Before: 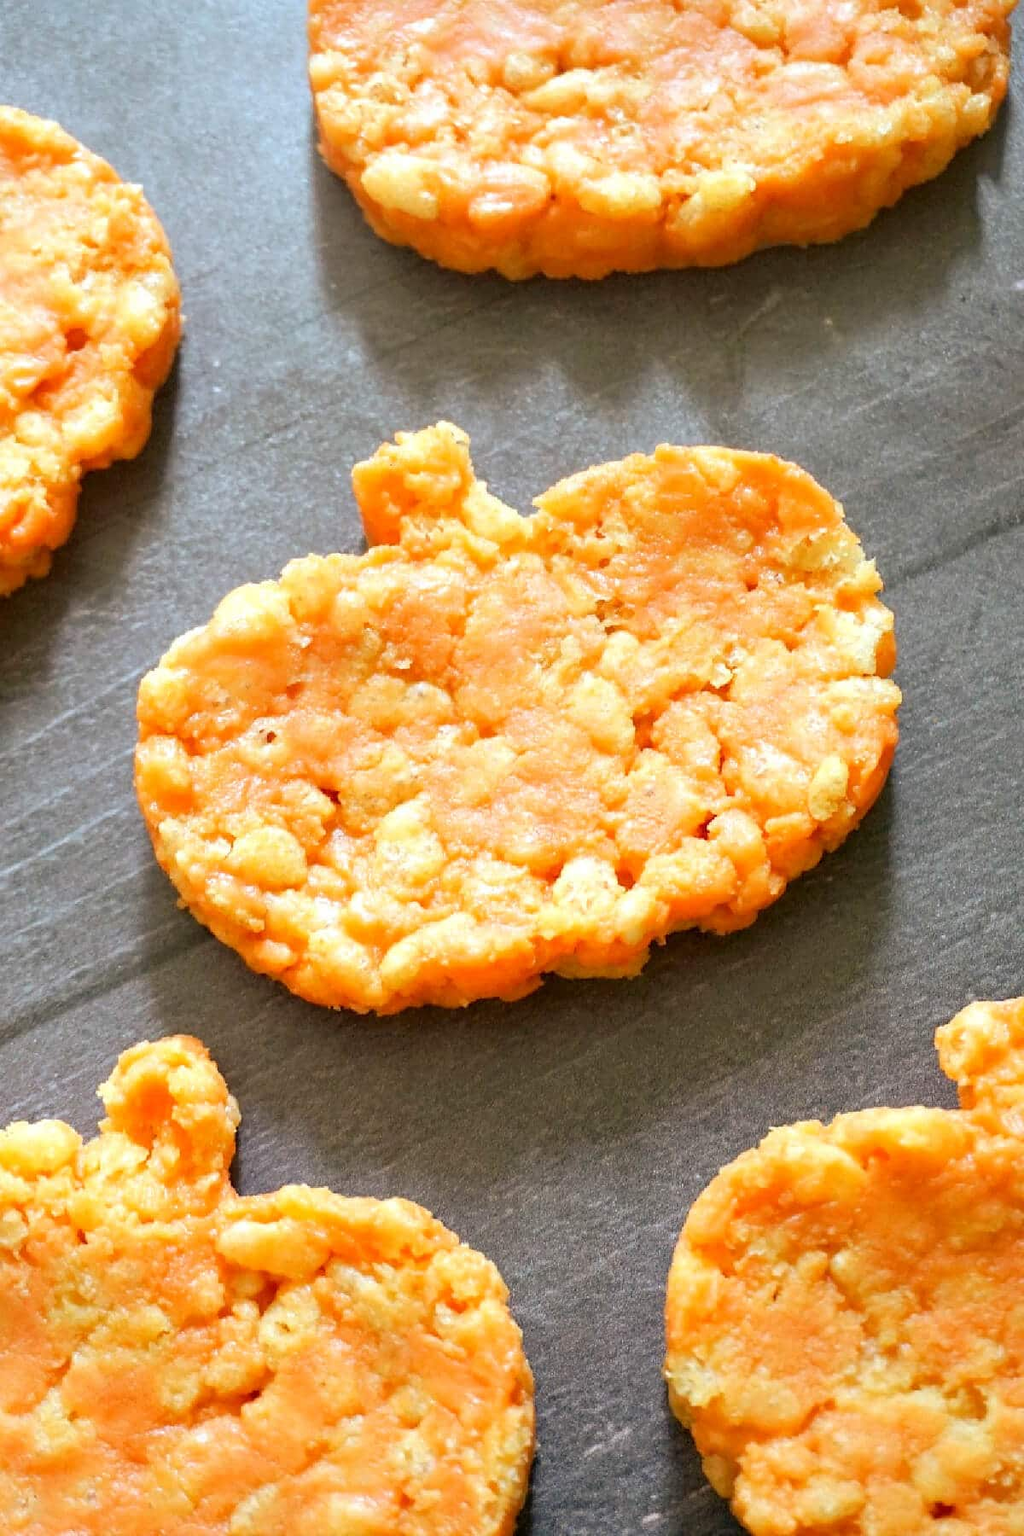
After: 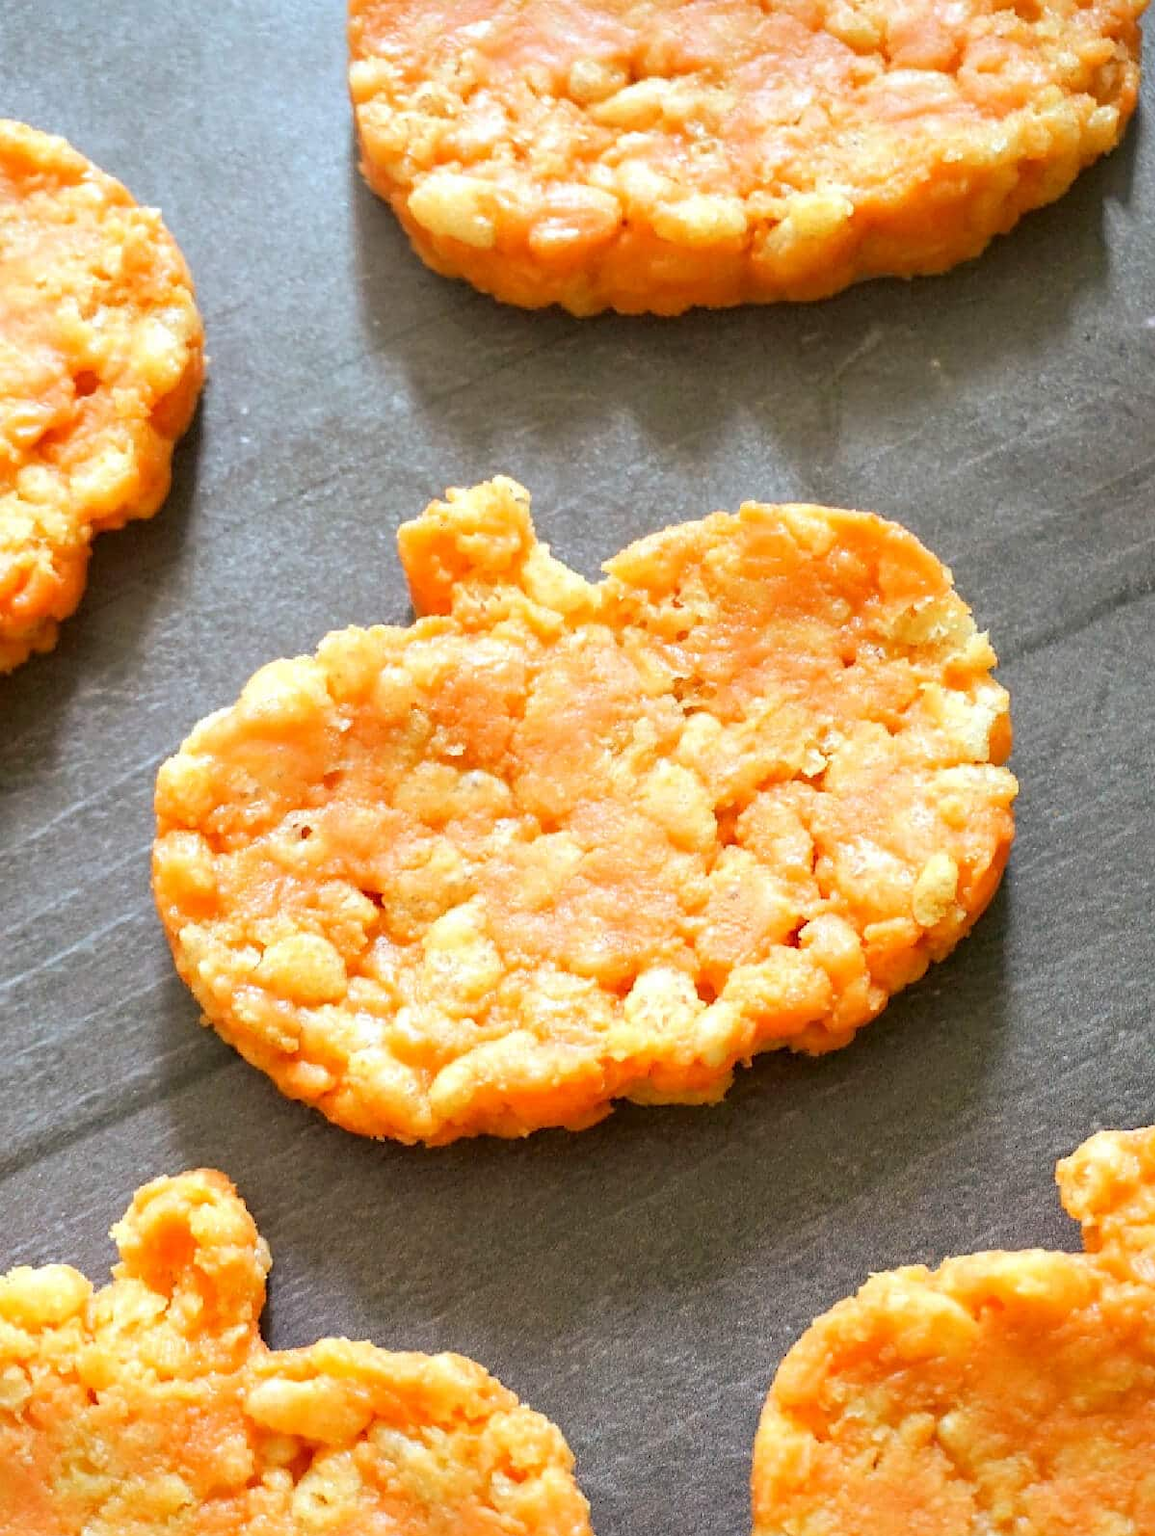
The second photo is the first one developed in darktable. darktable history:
crop and rotate: top 0%, bottom 11.392%
